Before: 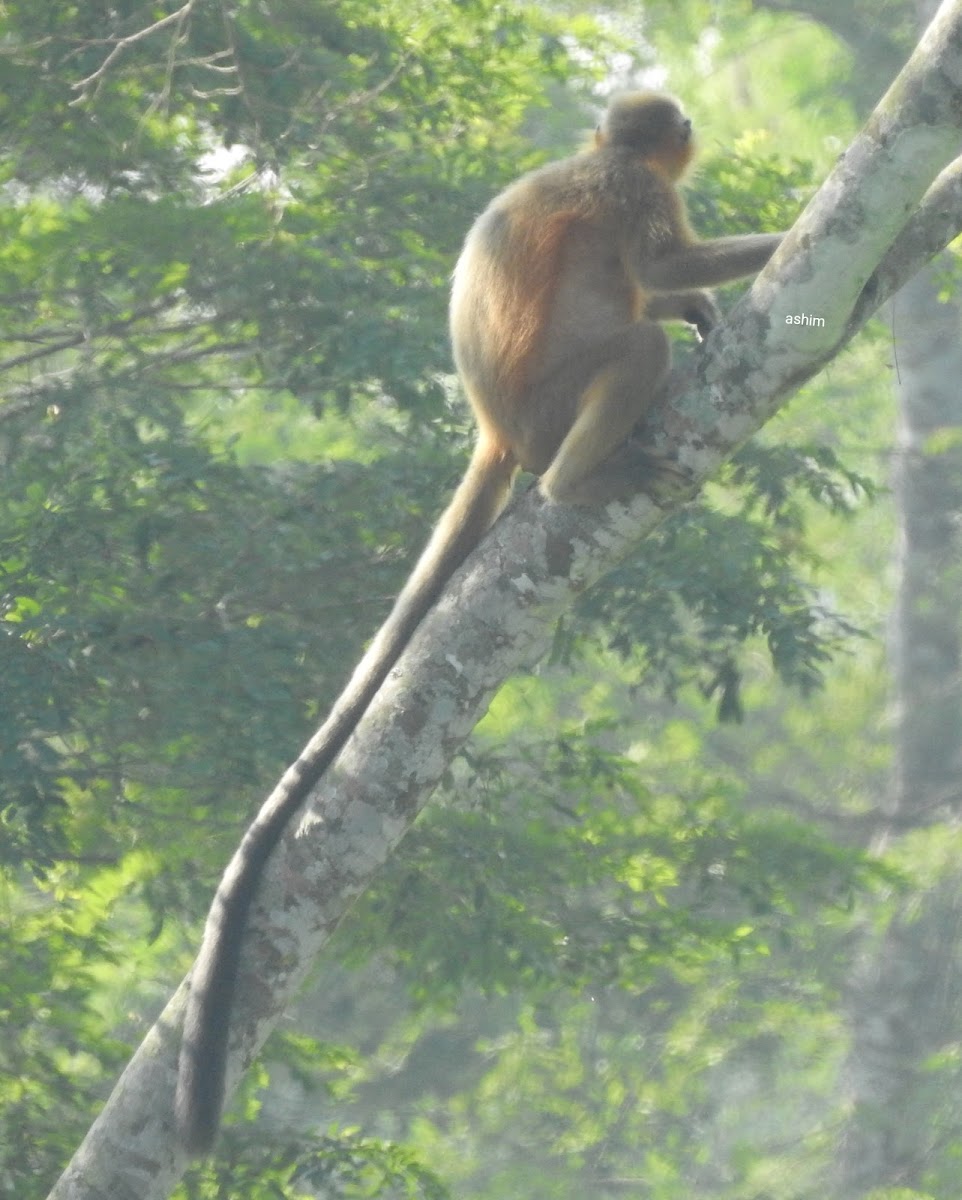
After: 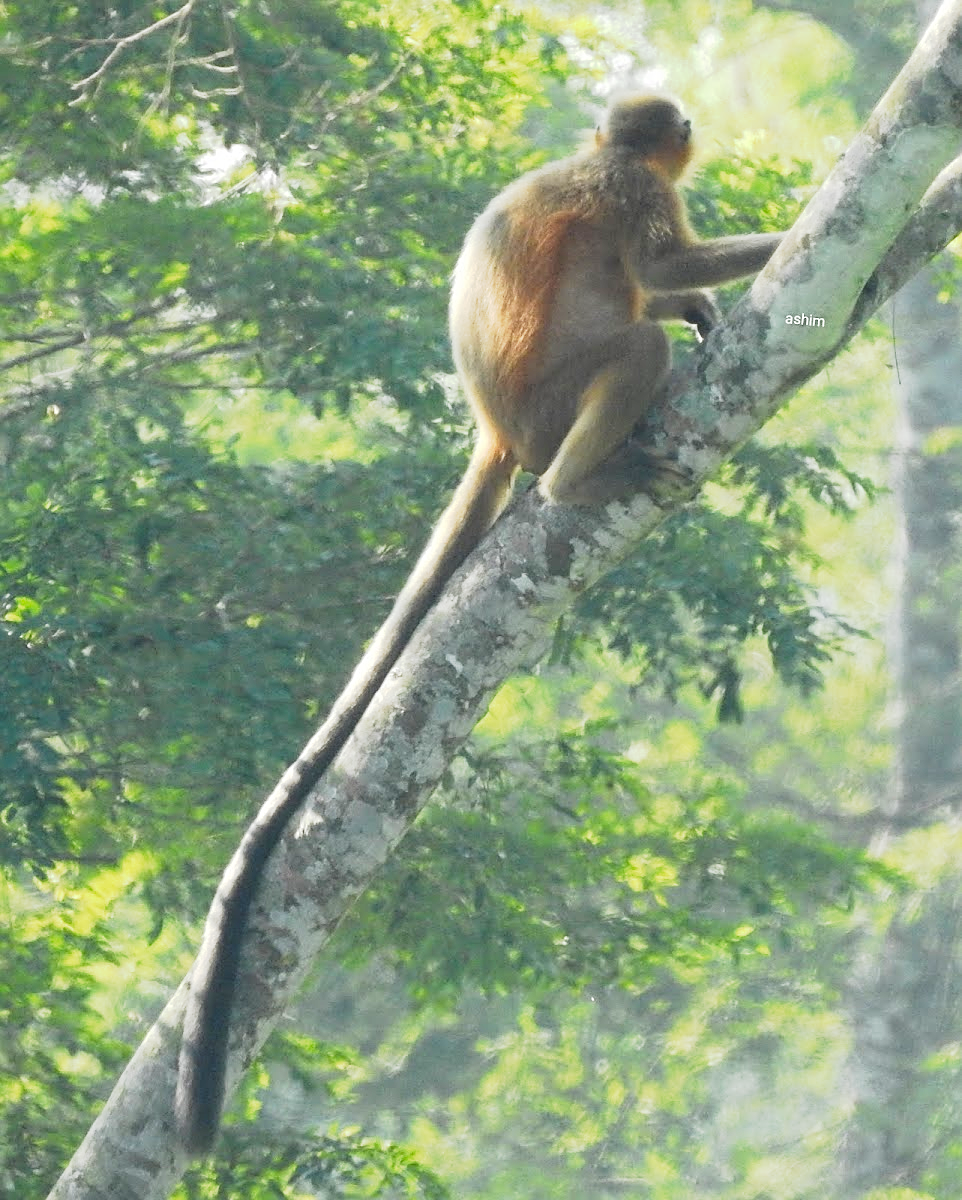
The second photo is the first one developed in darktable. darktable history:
tone curve: curves: ch0 [(0, 0) (0.003, 0.001) (0.011, 0.001) (0.025, 0.001) (0.044, 0.001) (0.069, 0.003) (0.1, 0.007) (0.136, 0.013) (0.177, 0.032) (0.224, 0.083) (0.277, 0.157) (0.335, 0.237) (0.399, 0.334) (0.468, 0.446) (0.543, 0.562) (0.623, 0.683) (0.709, 0.801) (0.801, 0.869) (0.898, 0.918) (1, 1)], preserve colors none
sharpen: on, module defaults
